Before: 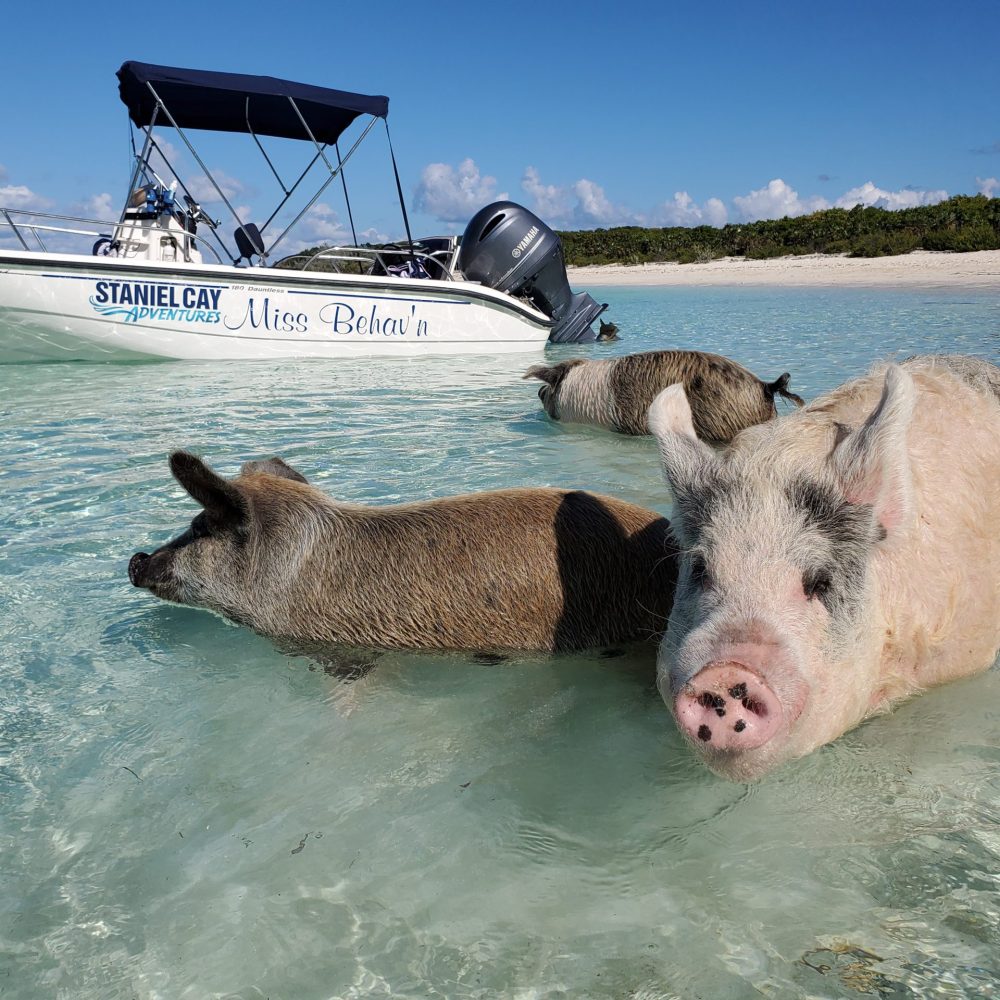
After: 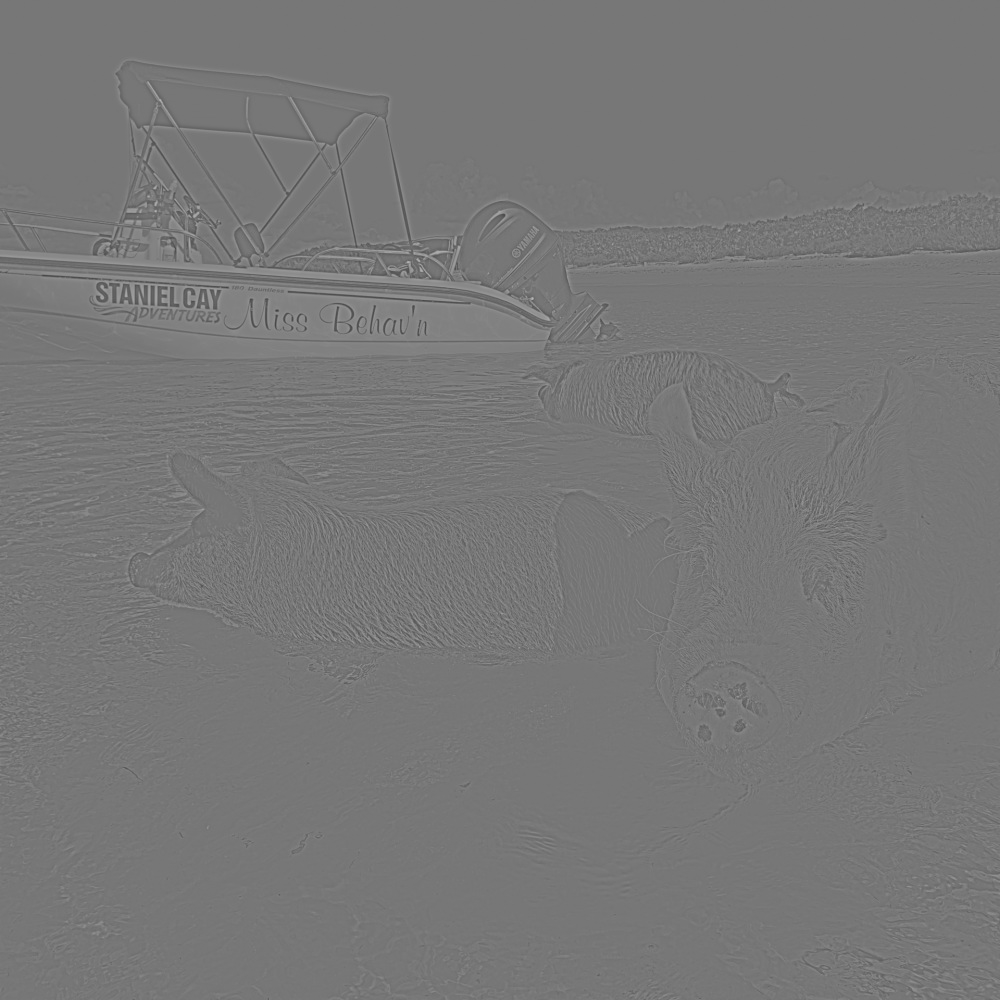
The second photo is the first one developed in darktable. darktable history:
highpass: sharpness 5.84%, contrast boost 8.44%
exposure: exposure 0.636 EV, compensate highlight preservation false
